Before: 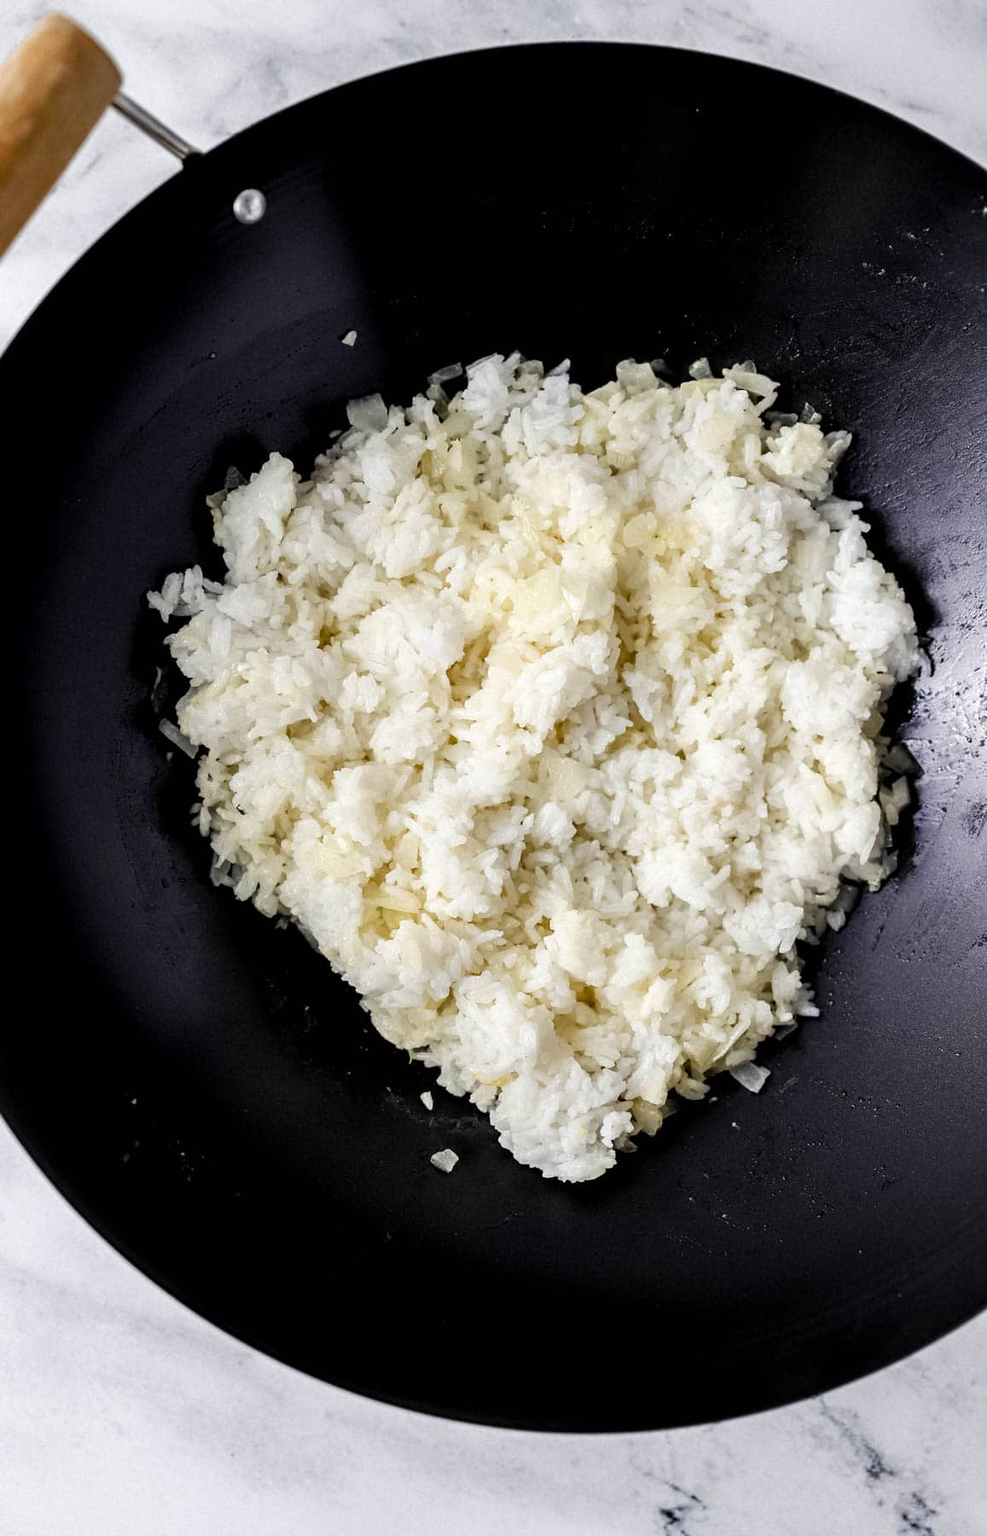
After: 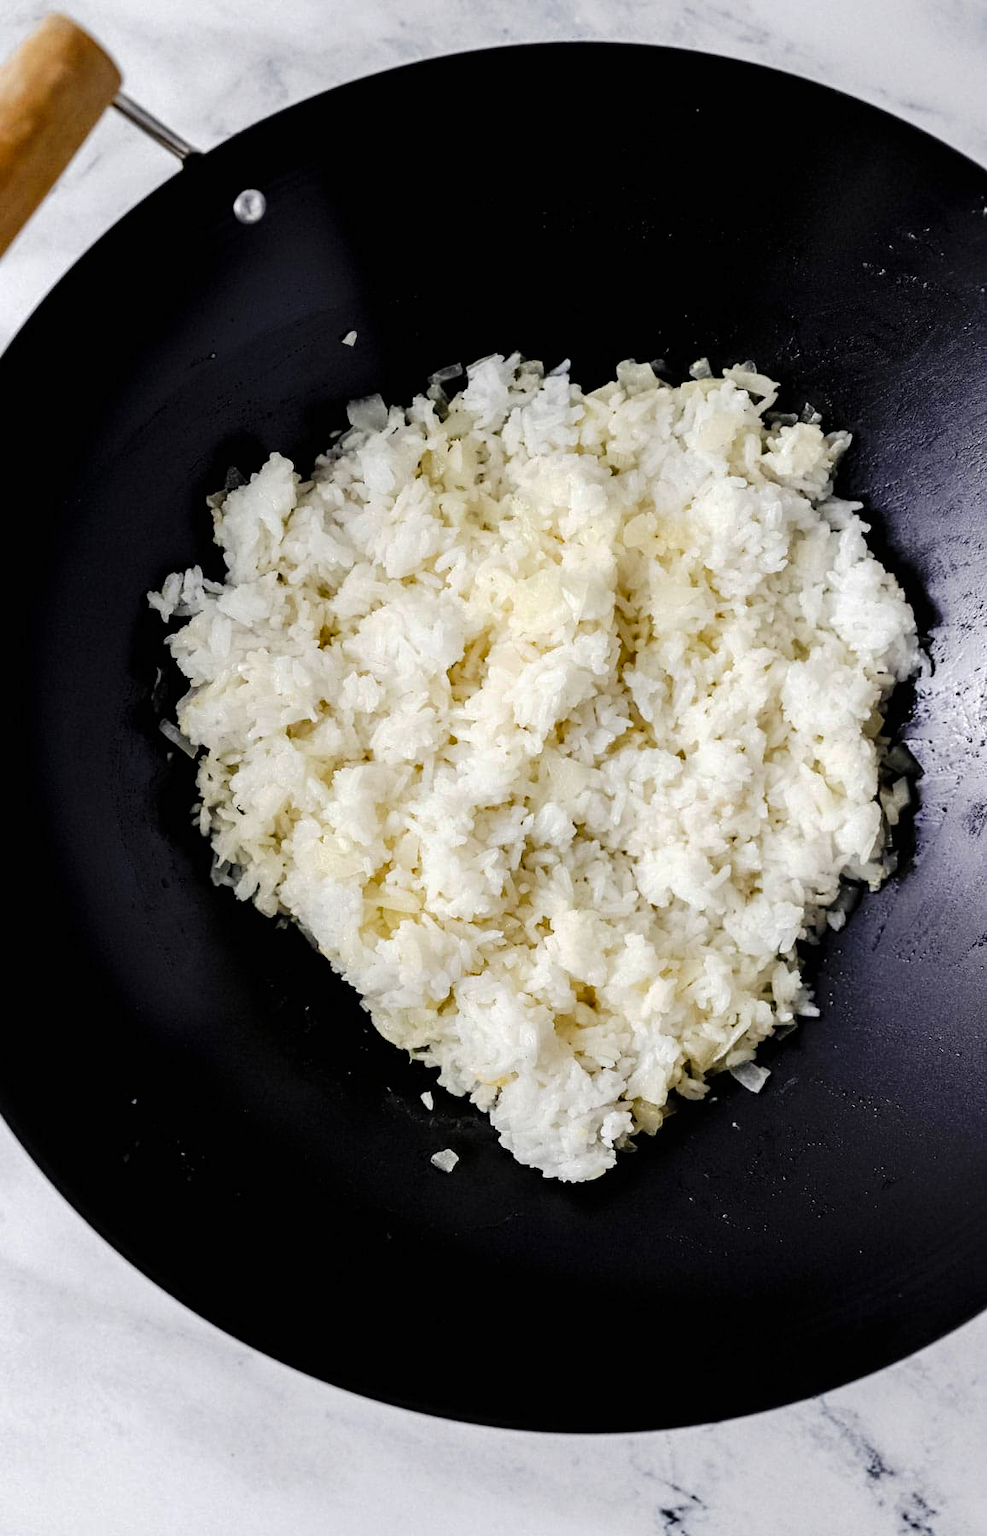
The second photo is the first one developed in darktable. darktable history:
tone curve: curves: ch0 [(0, 0) (0.003, 0.005) (0.011, 0.006) (0.025, 0.013) (0.044, 0.027) (0.069, 0.042) (0.1, 0.06) (0.136, 0.085) (0.177, 0.118) (0.224, 0.171) (0.277, 0.239) (0.335, 0.314) (0.399, 0.394) (0.468, 0.473) (0.543, 0.552) (0.623, 0.64) (0.709, 0.718) (0.801, 0.801) (0.898, 0.882) (1, 1)], preserve colors none
